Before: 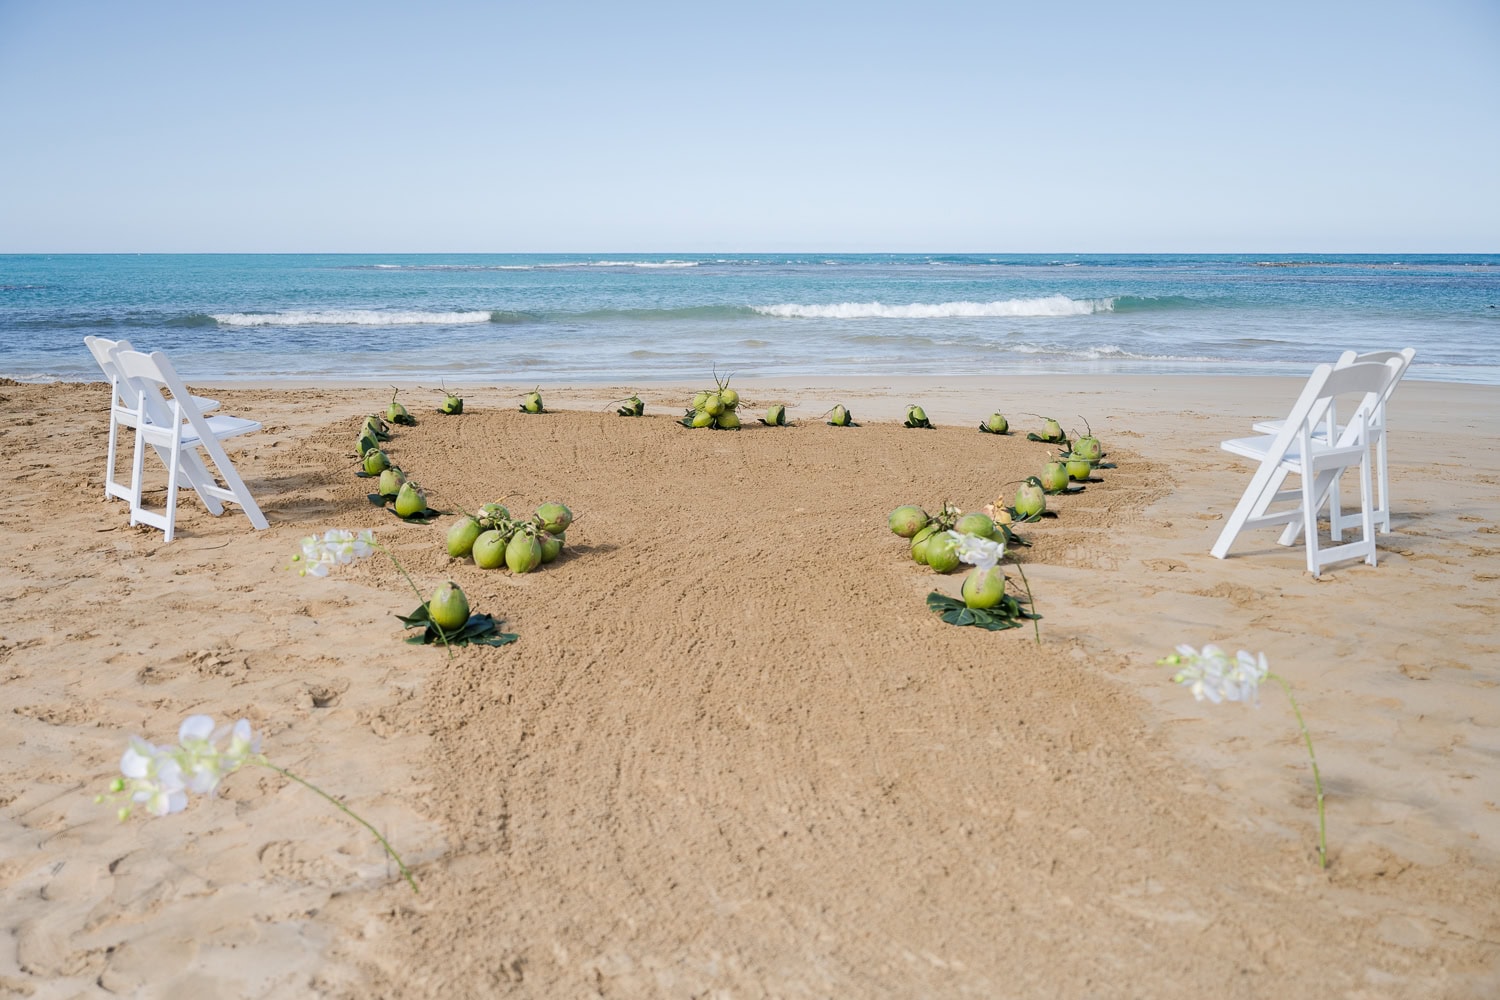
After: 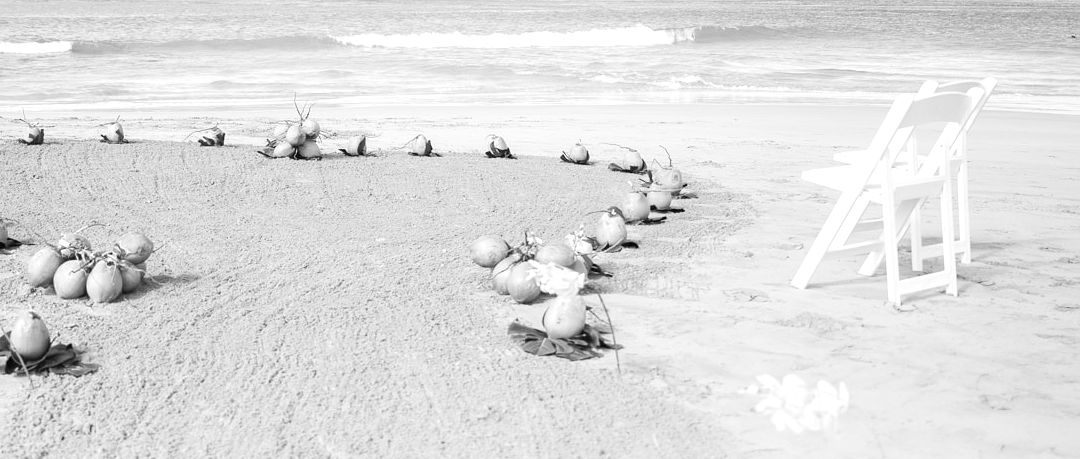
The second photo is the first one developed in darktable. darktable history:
shadows and highlights: shadows -24.28, highlights 49.77, soften with gaussian
monochrome: on, module defaults
local contrast: mode bilateral grid, contrast 20, coarseness 50, detail 130%, midtone range 0.2
exposure: exposure 0.6 EV, compensate highlight preservation false
color balance: mode lift, gamma, gain (sRGB), lift [1, 1, 1.022, 1.026]
crop and rotate: left 27.938%, top 27.046%, bottom 27.046%
